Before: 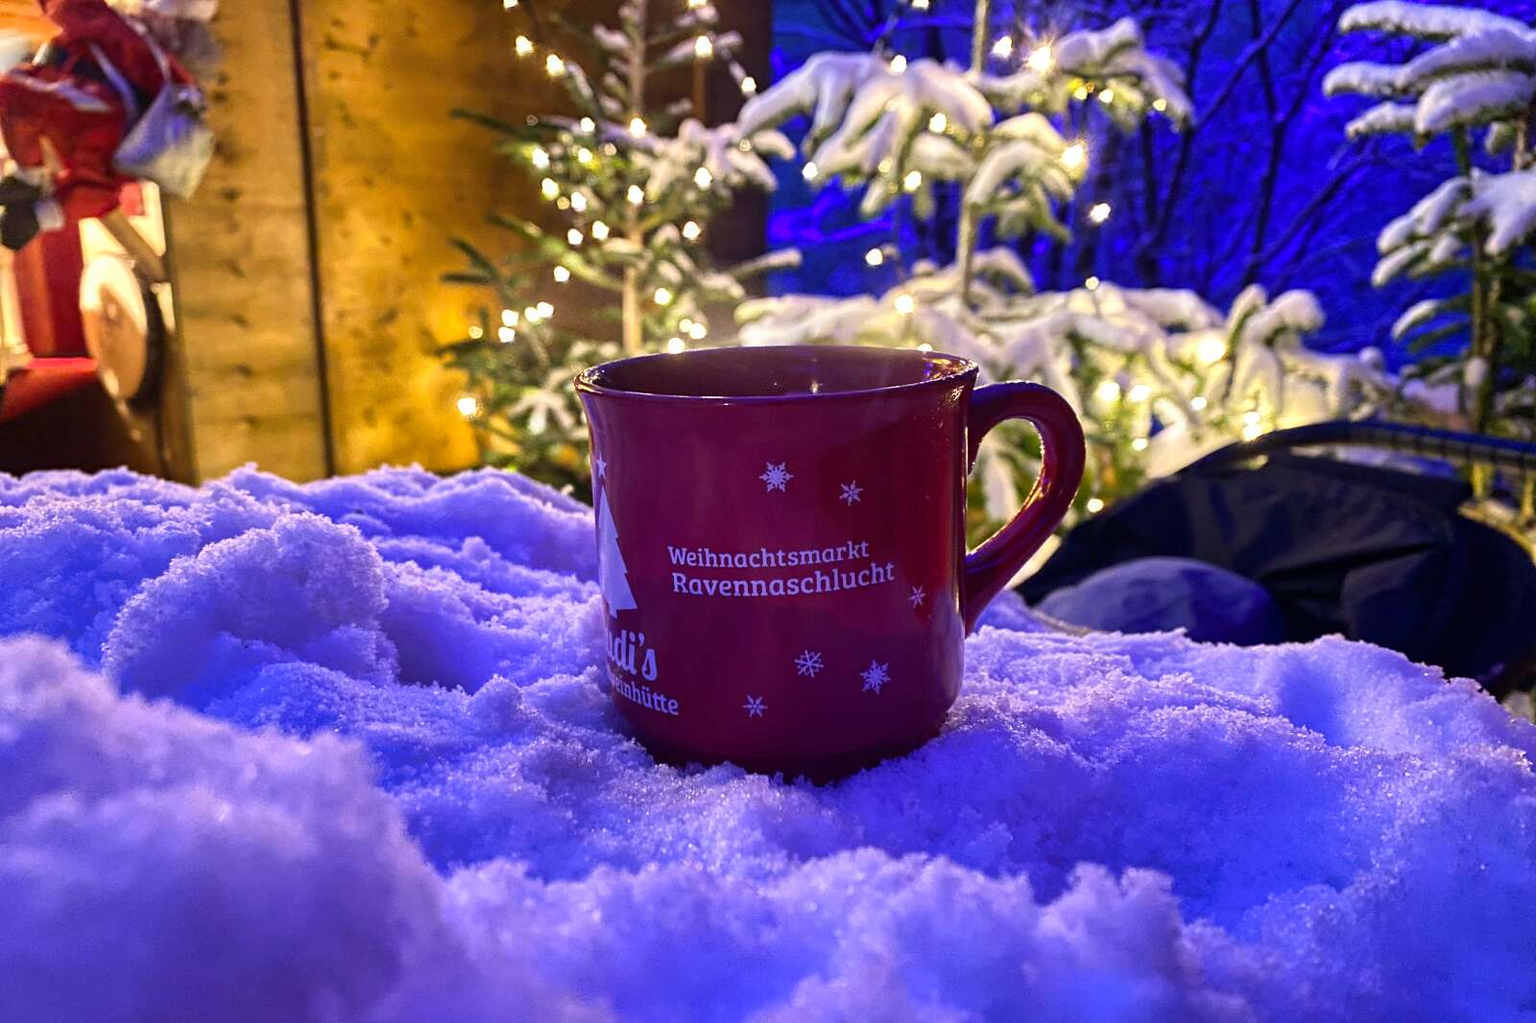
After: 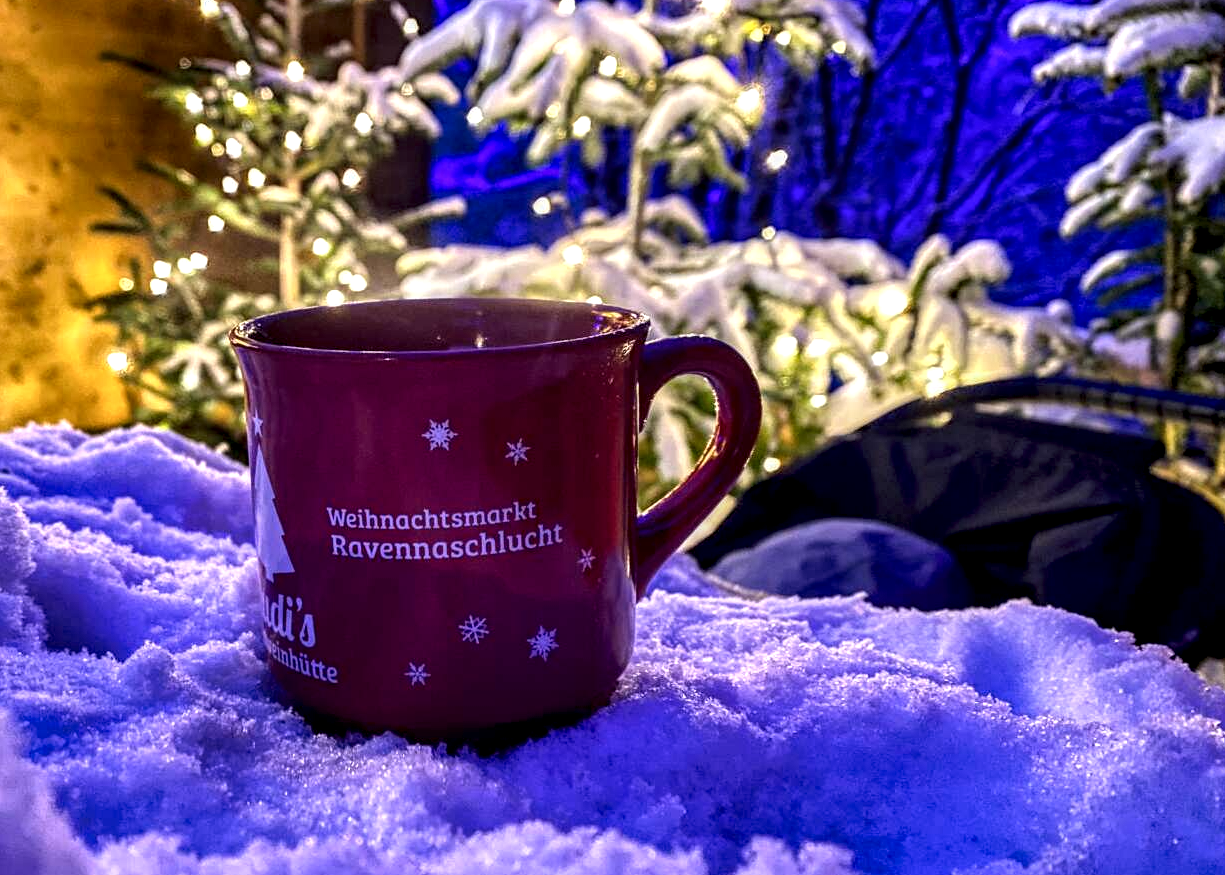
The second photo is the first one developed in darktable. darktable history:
local contrast: highlights 20%, shadows 70%, detail 170%
crop: left 23.095%, top 5.827%, bottom 11.854%
